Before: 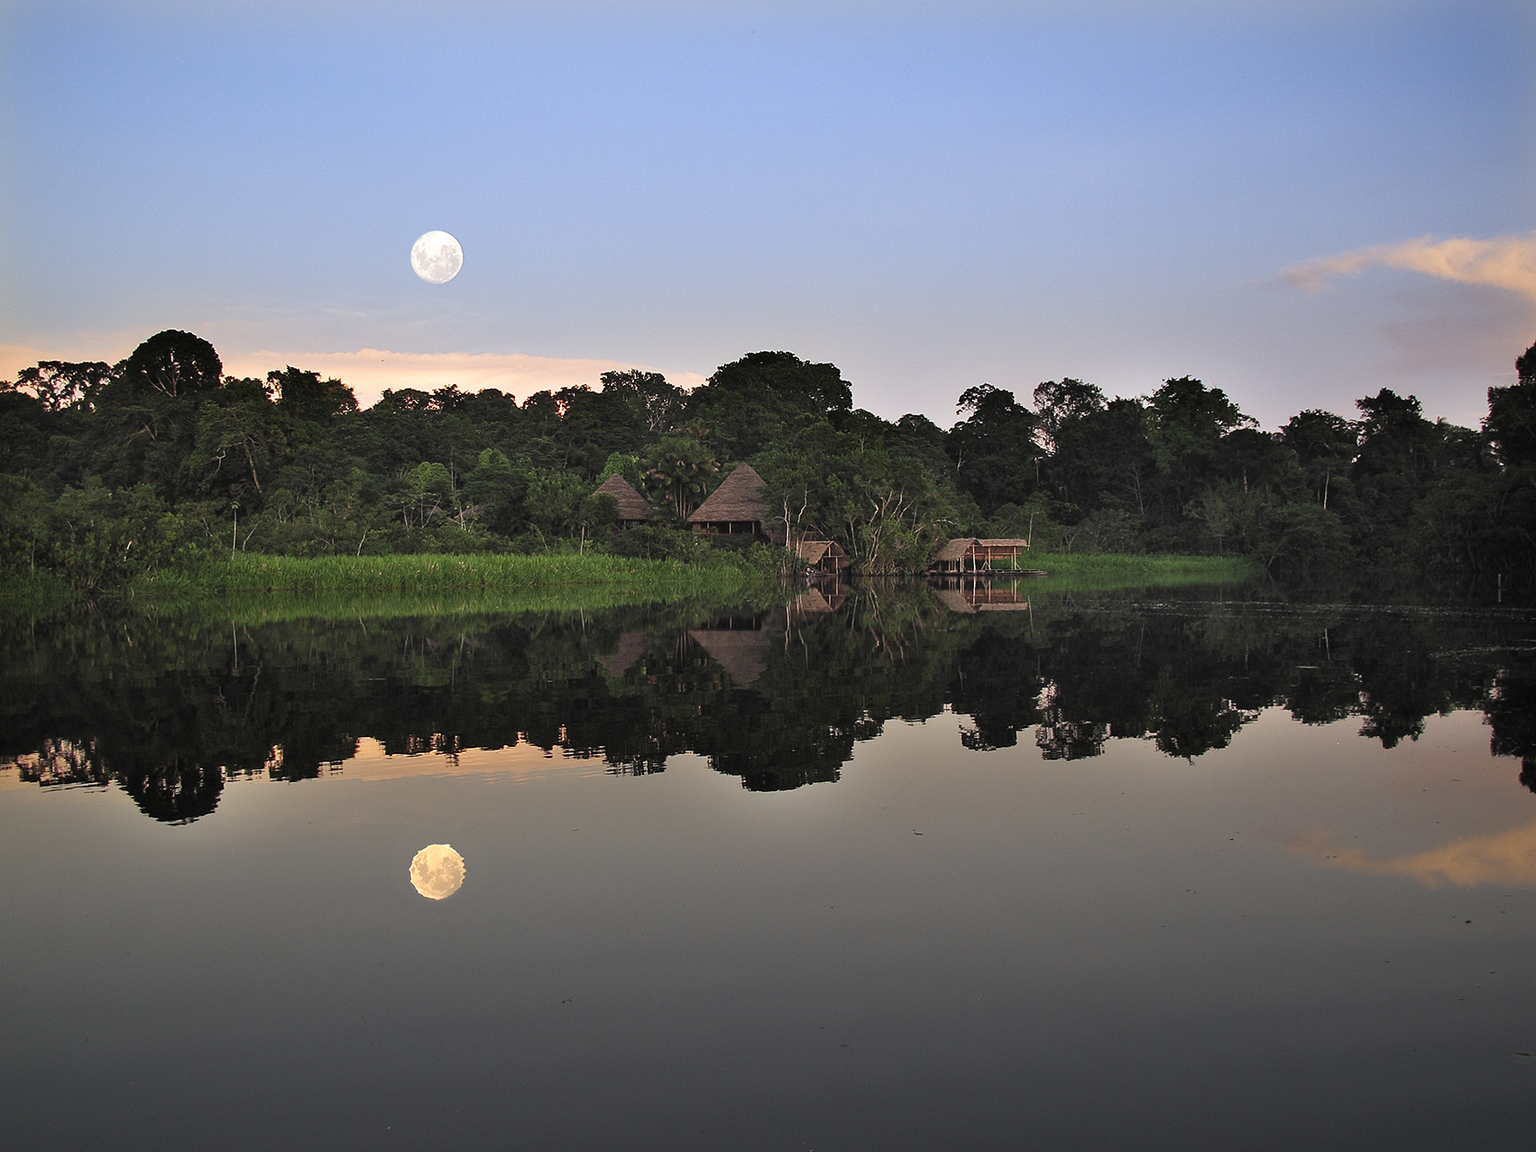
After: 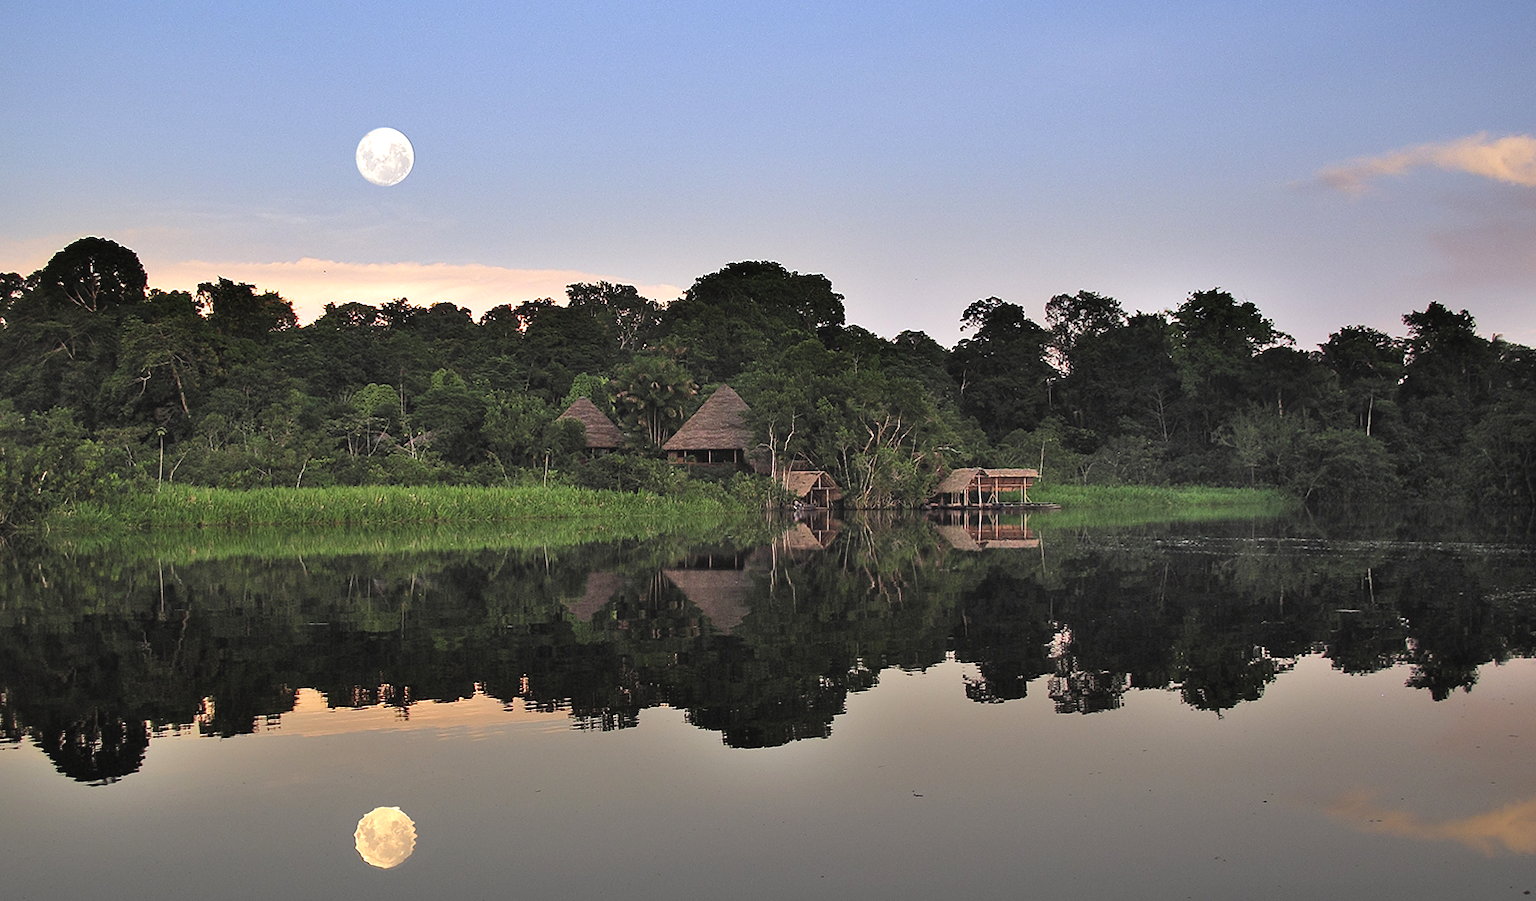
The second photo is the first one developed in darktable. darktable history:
shadows and highlights: soften with gaussian
crop: left 5.845%, top 10.083%, right 3.806%, bottom 19.142%
exposure: exposure 0.19 EV, compensate highlight preservation false
